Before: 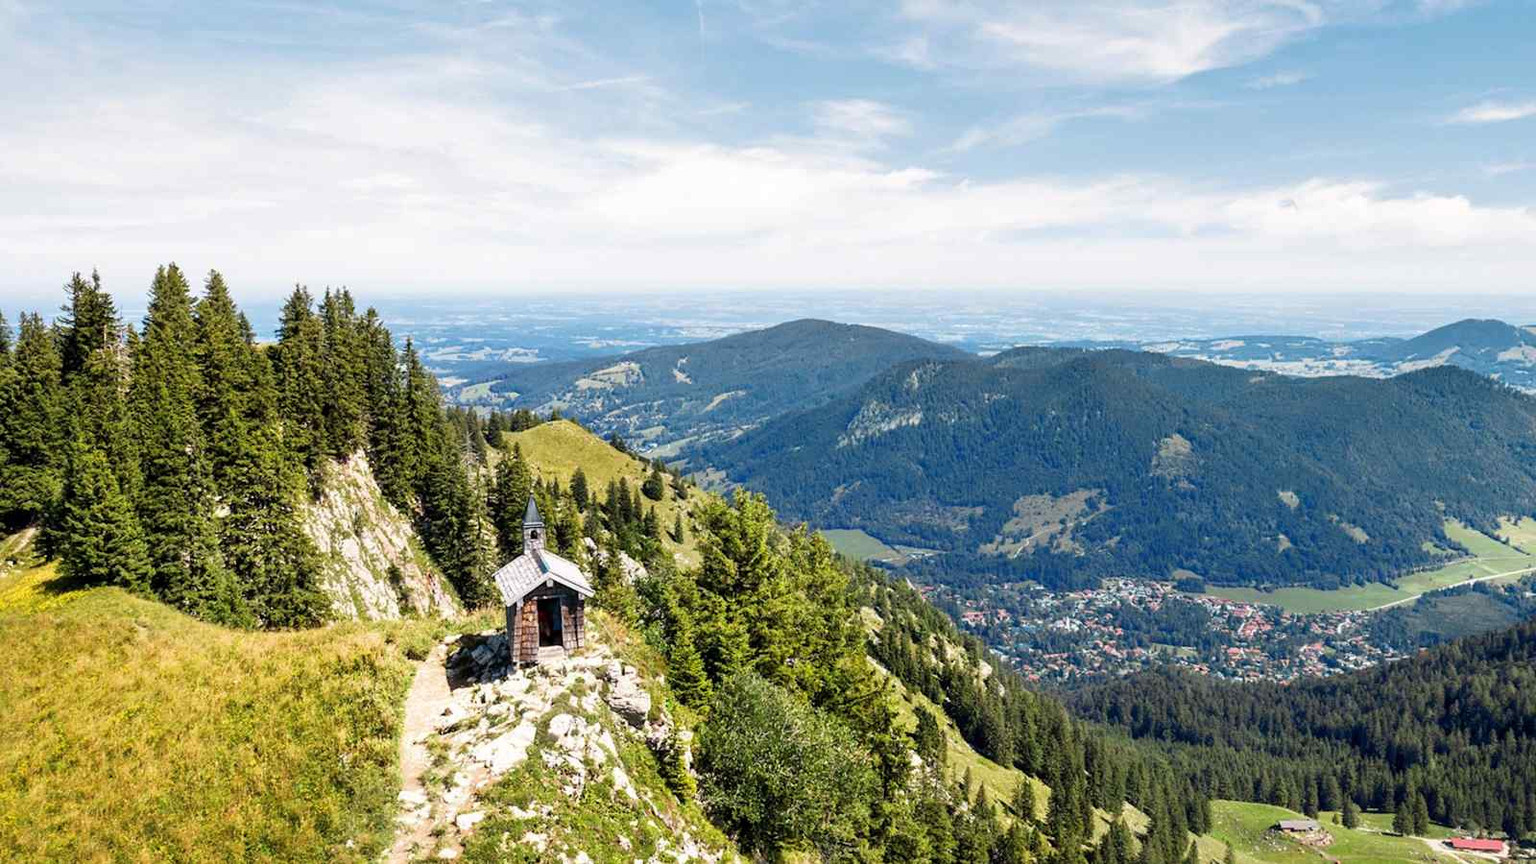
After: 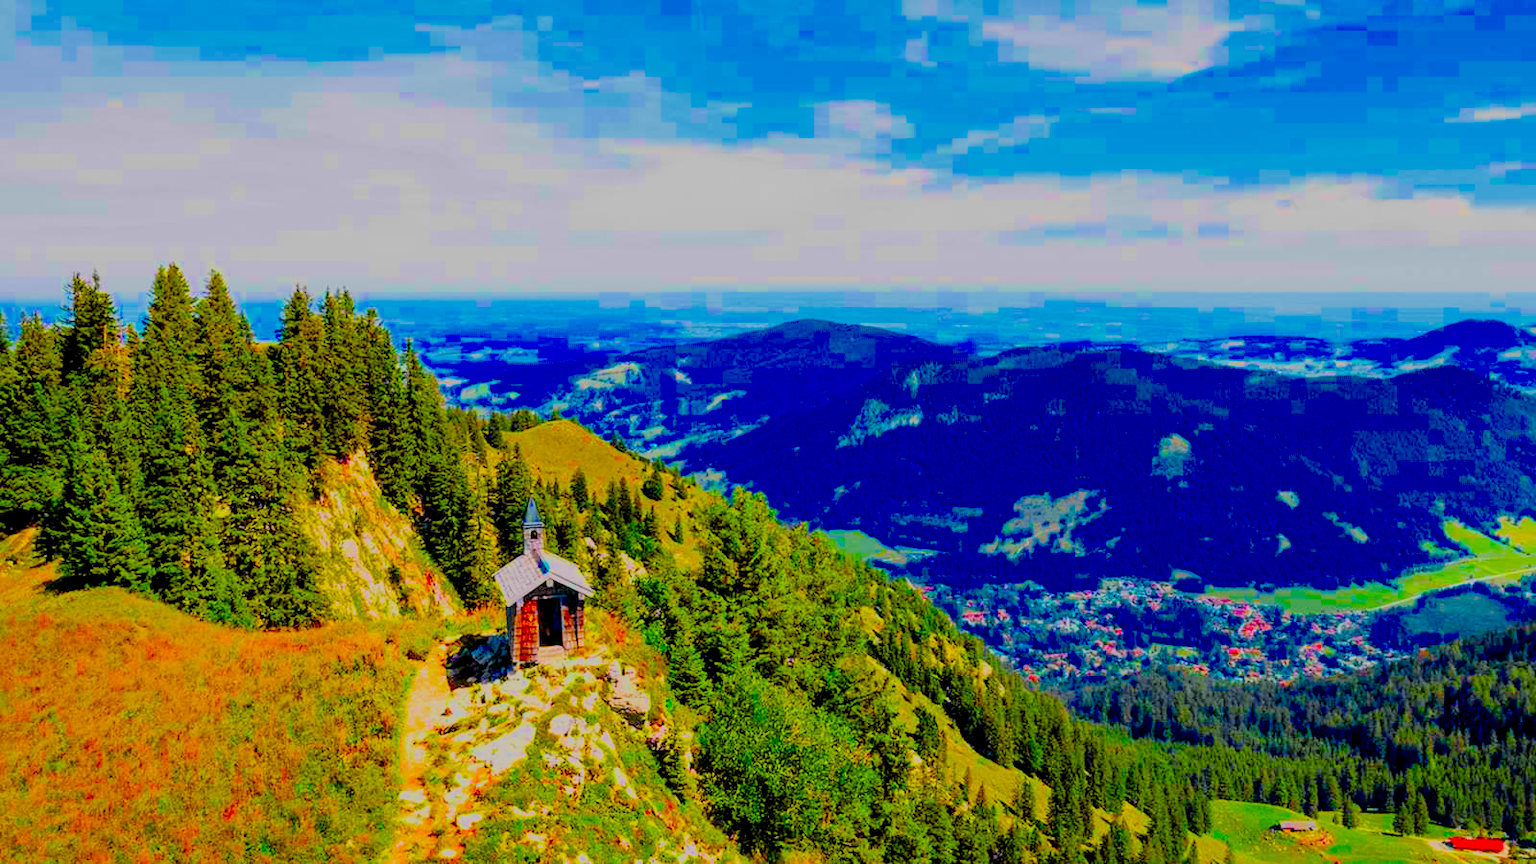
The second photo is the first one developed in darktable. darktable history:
color balance rgb: perceptual saturation grading › global saturation 42.063%
filmic rgb: middle gray luminance 3.28%, black relative exposure -6.01 EV, white relative exposure 6.38 EV, dynamic range scaling 21.78%, target black luminance 0%, hardness 2.3, latitude 45.36%, contrast 0.788, highlights saturation mix 99.2%, shadows ↔ highlights balance 0.268%, color science v4 (2020)
